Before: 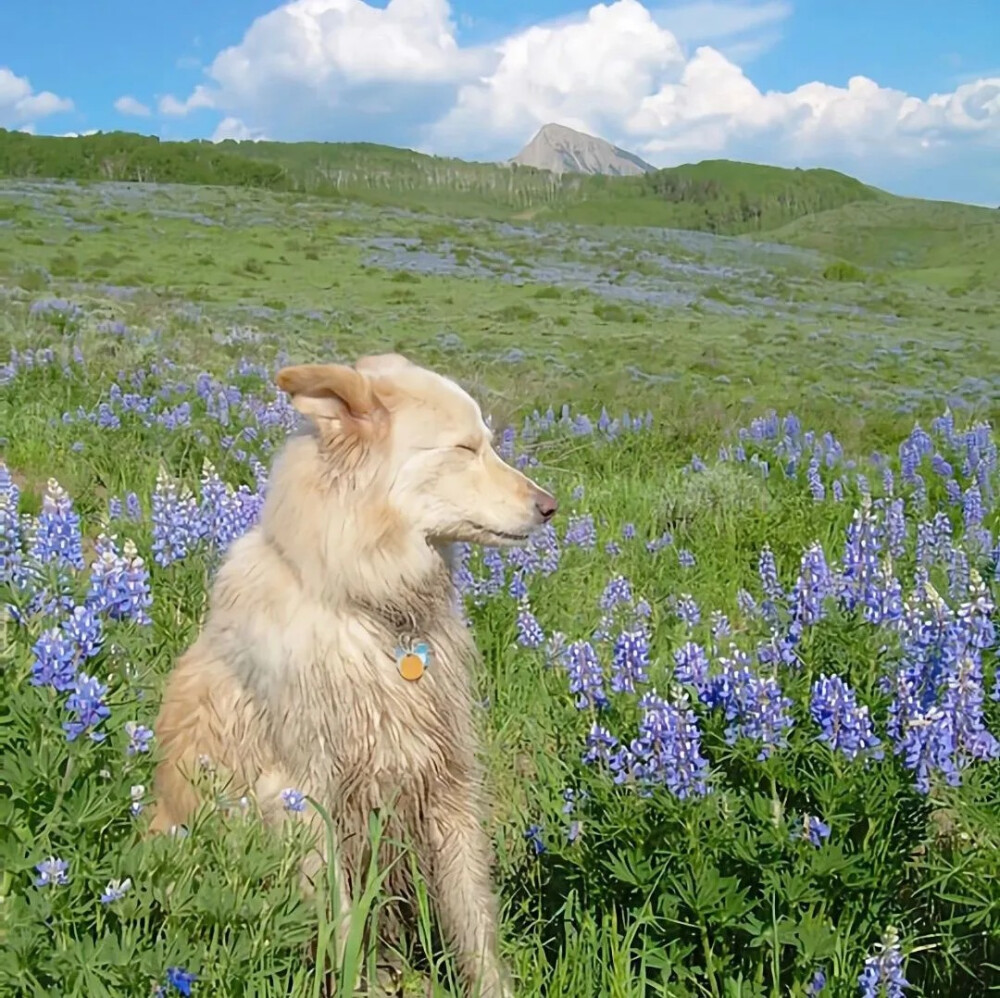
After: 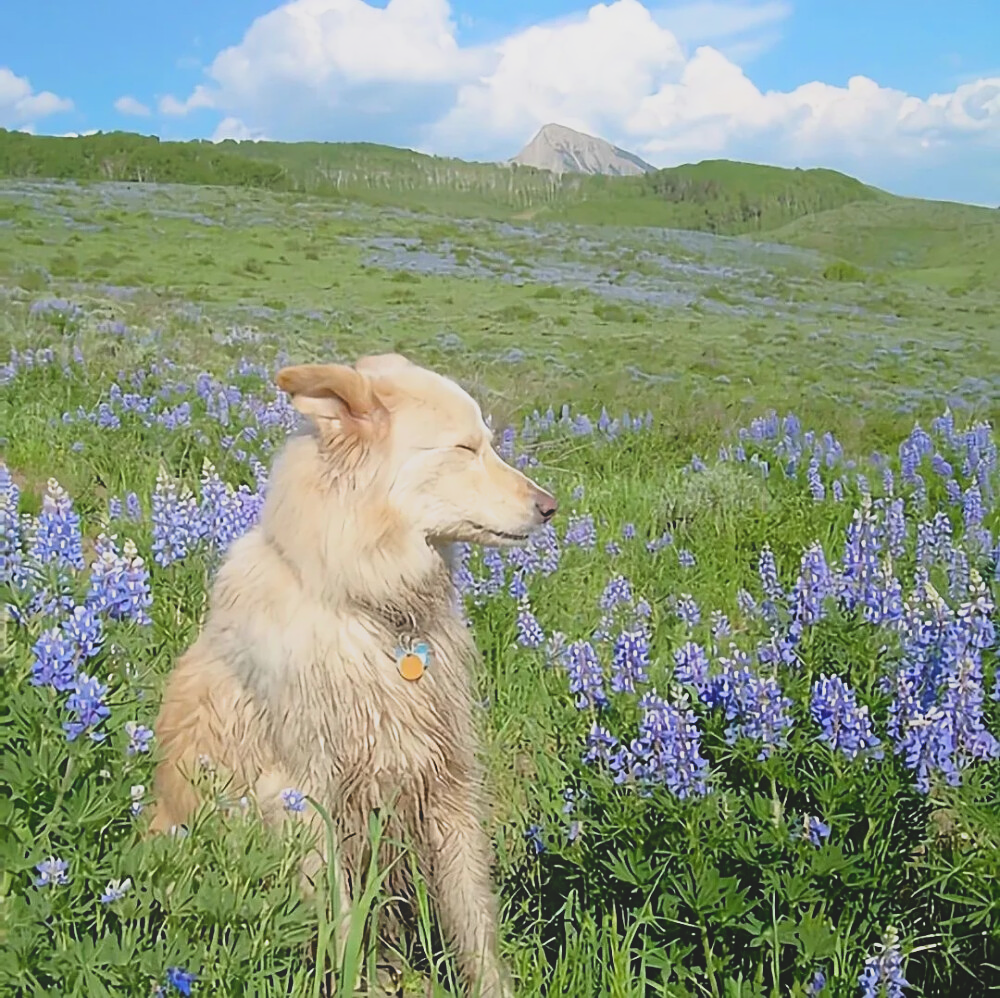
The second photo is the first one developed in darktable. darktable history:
filmic rgb: white relative exposure 2.45 EV, hardness 6.33
sharpen: on, module defaults
local contrast: detail 69%
